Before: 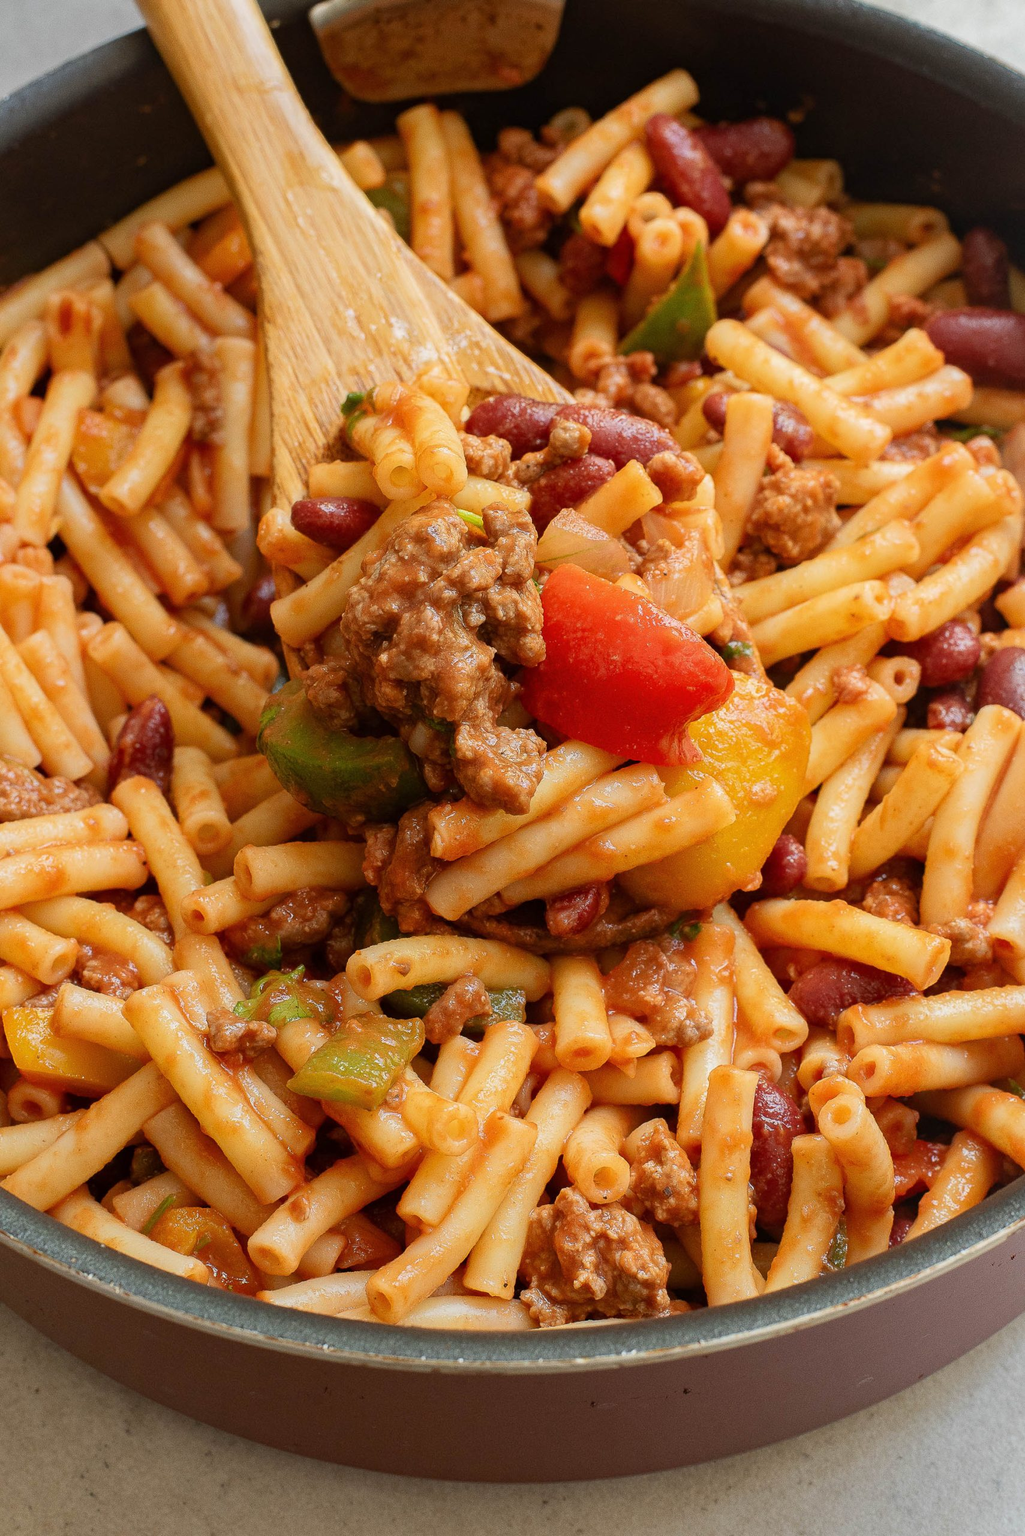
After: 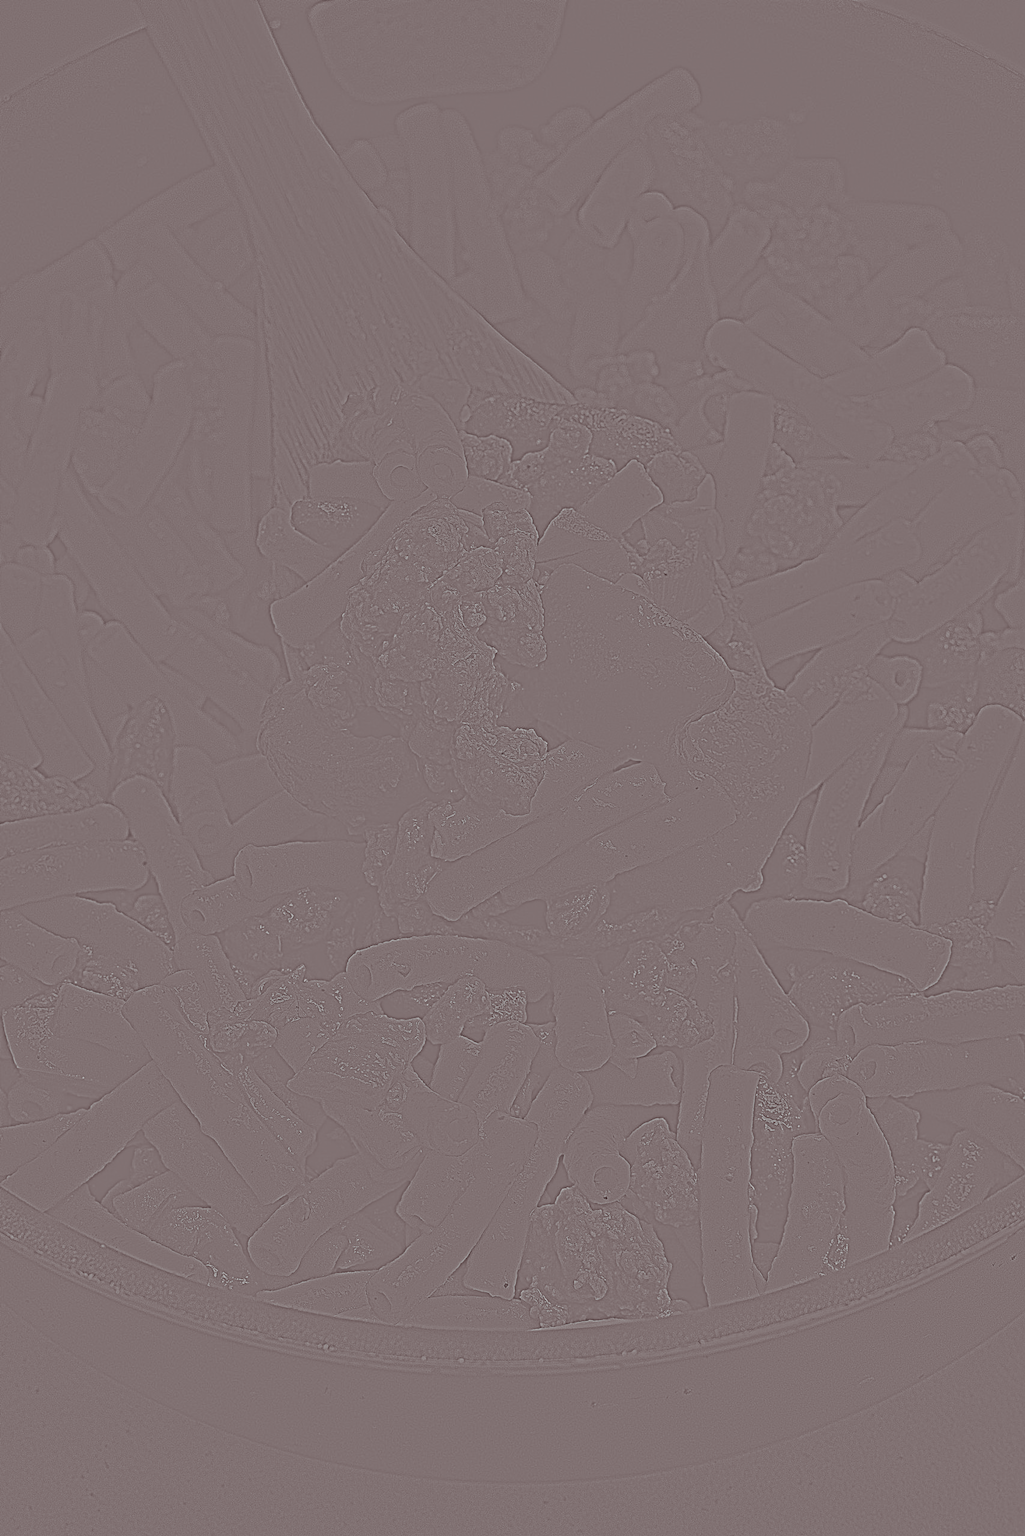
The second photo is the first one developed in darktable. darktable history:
local contrast: highlights 0%, shadows 0%, detail 300%, midtone range 0.3
split-toning: shadows › saturation 0.24, highlights › hue 54°, highlights › saturation 0.24
white balance: red 1.05, blue 1.072
highpass: sharpness 5.84%, contrast boost 8.44%
exposure: compensate highlight preservation false
